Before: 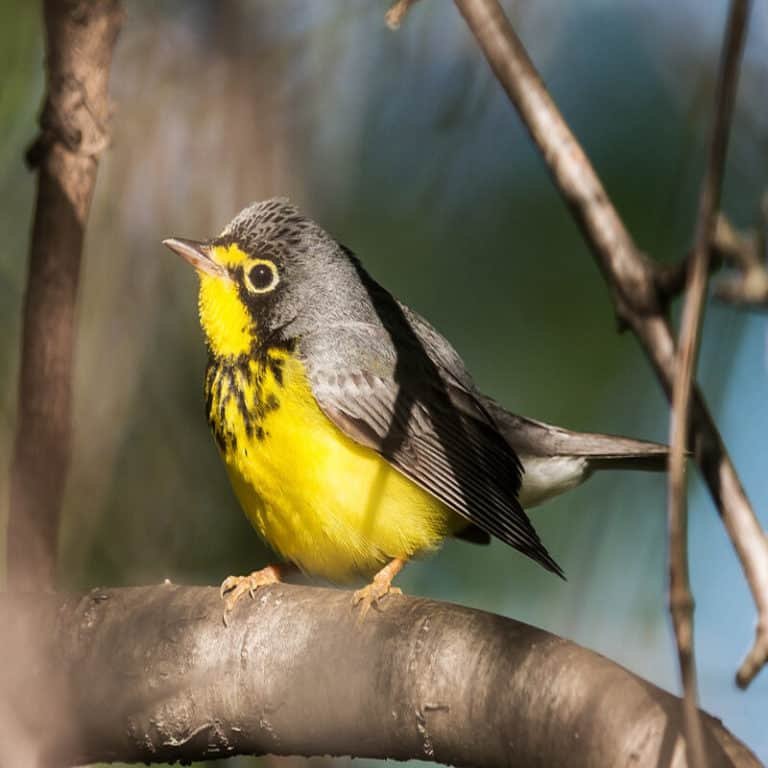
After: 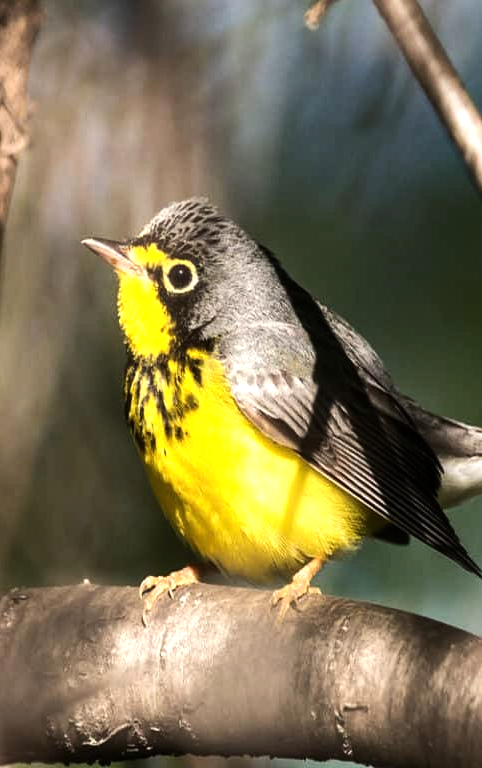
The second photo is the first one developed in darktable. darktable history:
crop: left 10.644%, right 26.528%
tone equalizer: -8 EV -0.75 EV, -7 EV -0.7 EV, -6 EV -0.6 EV, -5 EV -0.4 EV, -3 EV 0.4 EV, -2 EV 0.6 EV, -1 EV 0.7 EV, +0 EV 0.75 EV, edges refinement/feathering 500, mask exposure compensation -1.57 EV, preserve details no
